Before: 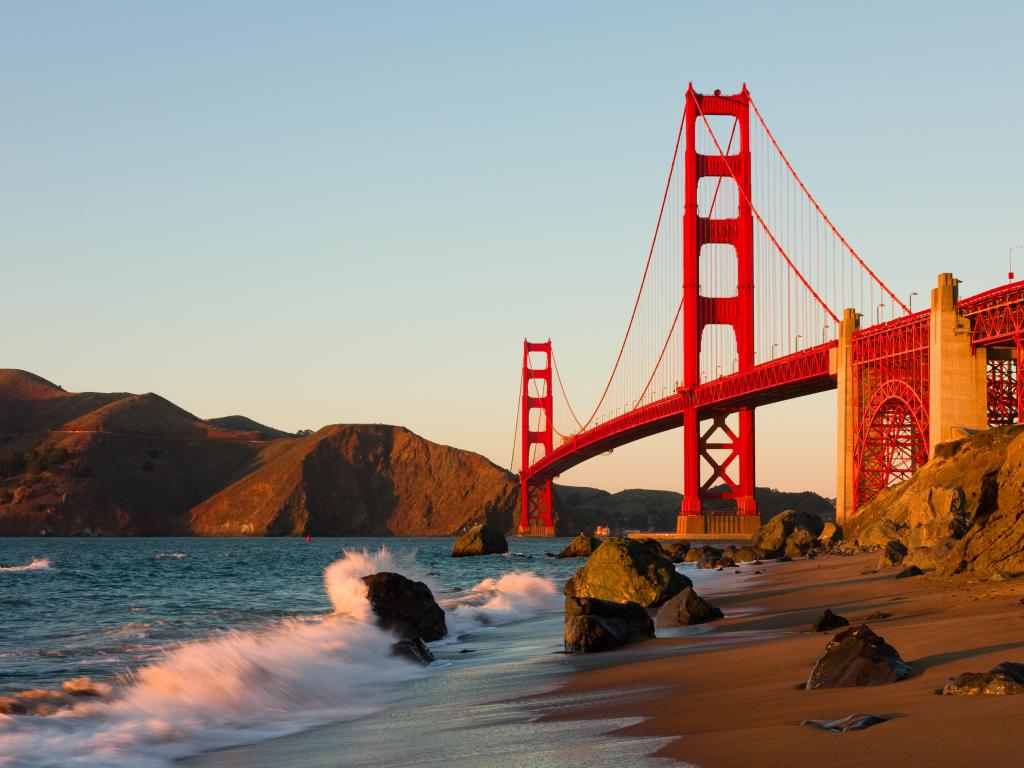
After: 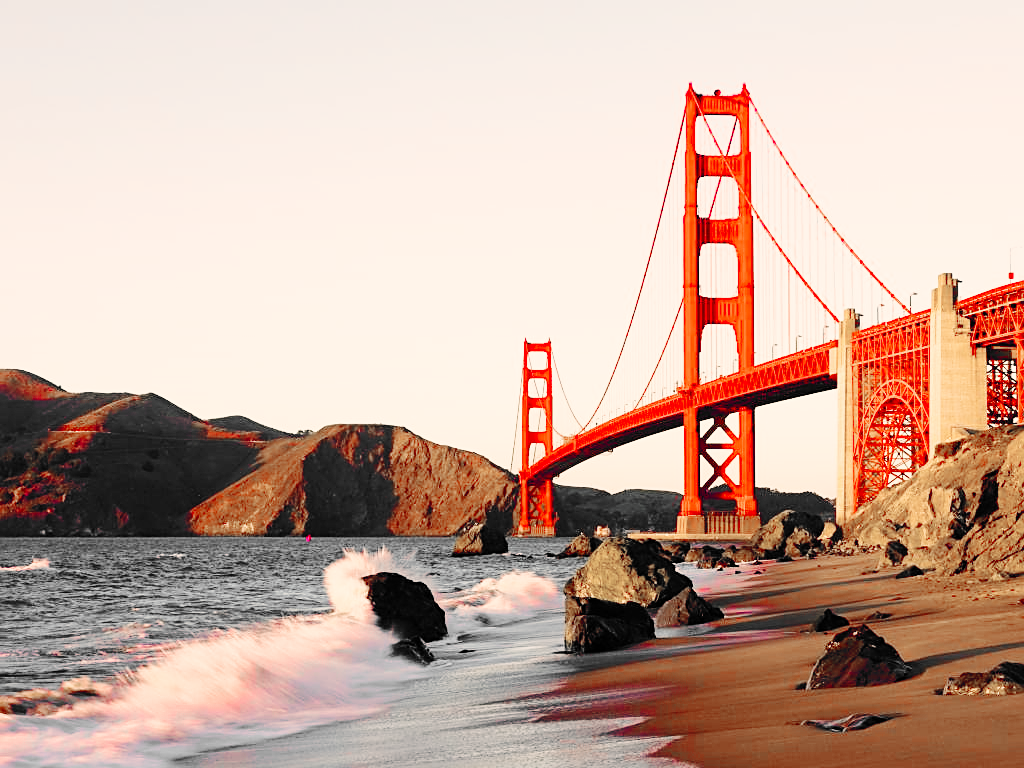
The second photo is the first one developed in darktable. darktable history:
tone curve: curves: ch0 [(0, 0) (0.07, 0.057) (0.15, 0.177) (0.352, 0.445) (0.59, 0.703) (0.857, 0.908) (1, 1)], preserve colors none
color correction: highlights a* 10.34, highlights b* 14.23, shadows a* -10.05, shadows b* -14.86
color zones: curves: ch1 [(0, 0.831) (0.08, 0.771) (0.157, 0.268) (0.241, 0.207) (0.562, -0.005) (0.714, -0.013) (0.876, 0.01) (1, 0.831)]
sharpen: on, module defaults
base curve: curves: ch0 [(0, 0) (0.028, 0.03) (0.121, 0.232) (0.46, 0.748) (0.859, 0.968) (1, 1)], preserve colors none
